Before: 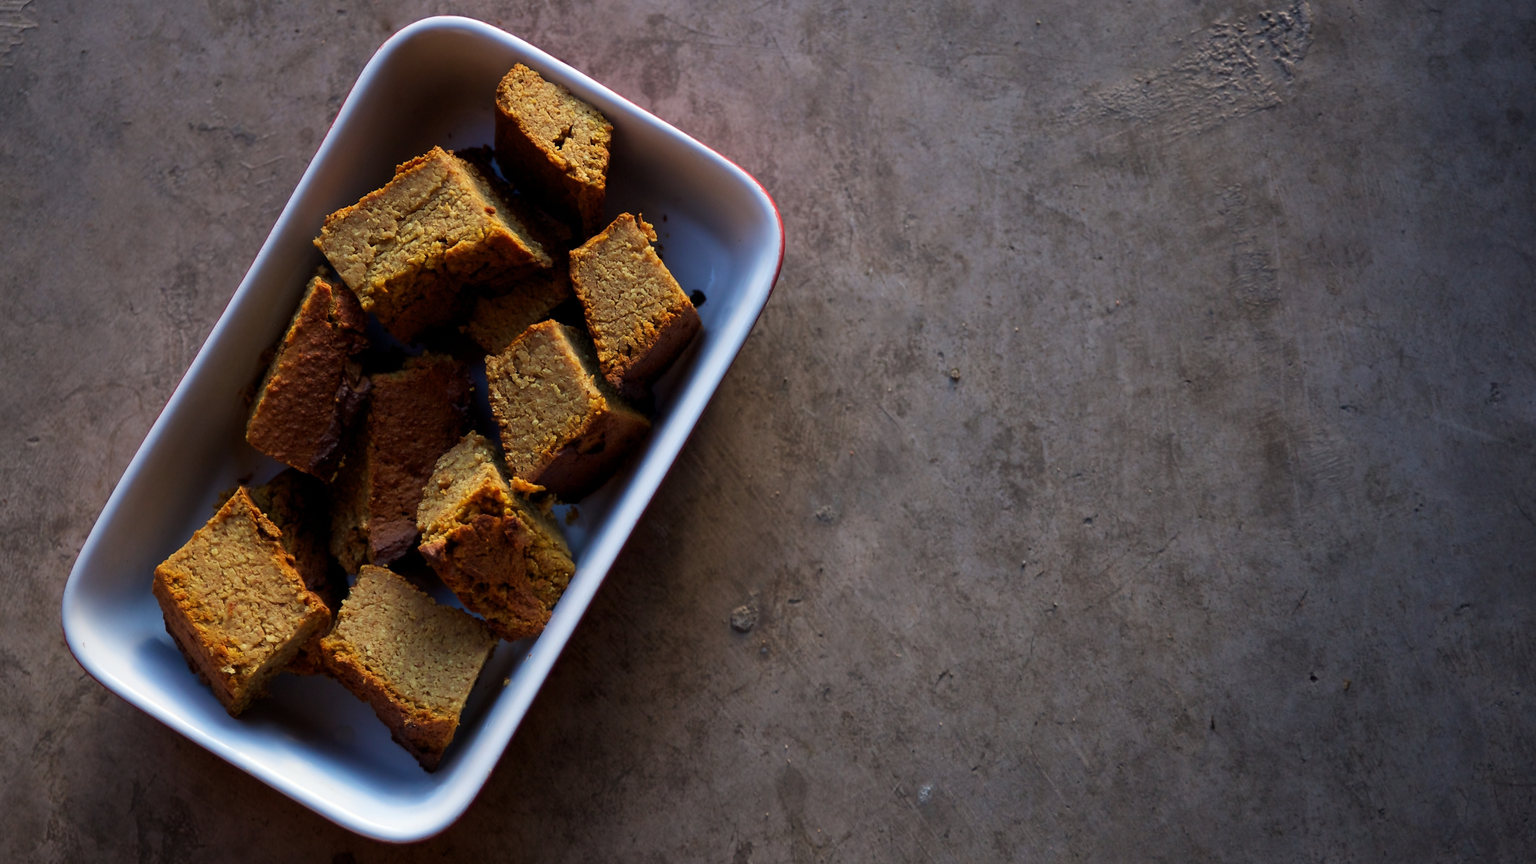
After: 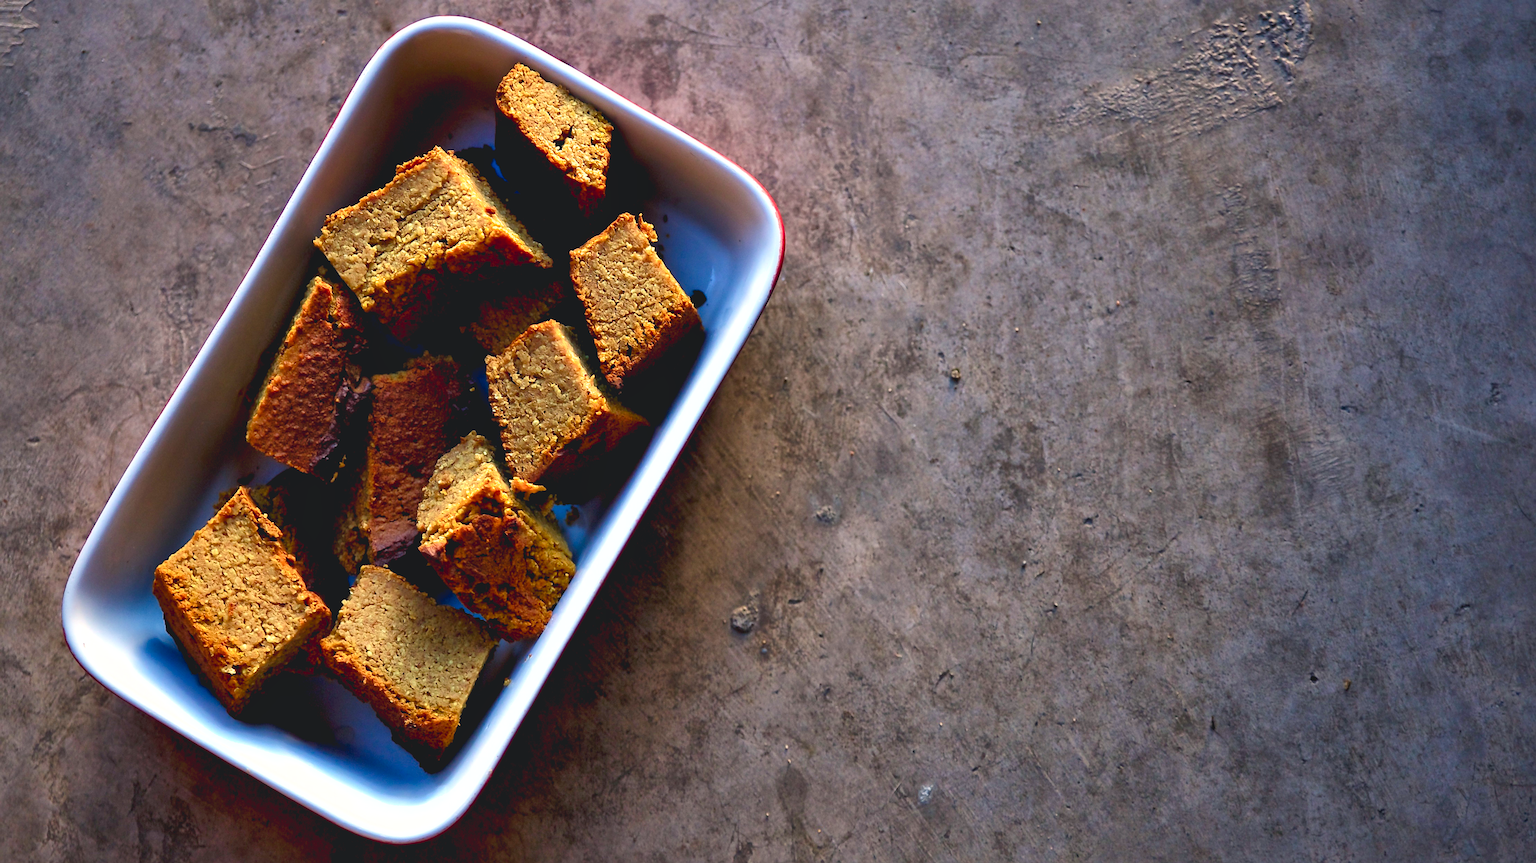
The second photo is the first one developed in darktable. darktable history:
contrast brightness saturation: contrast 0.2, brightness 0.16, saturation 0.22
shadows and highlights: on, module defaults
sharpen: on, module defaults
contrast equalizer: octaves 7, y [[0.6 ×6], [0.55 ×6], [0 ×6], [0 ×6], [0 ×6]]
color balance rgb: shadows lift › chroma 2%, shadows lift › hue 250°, power › hue 326.4°, highlights gain › chroma 2%, highlights gain › hue 64.8°, global offset › luminance 0.5%, global offset › hue 58.8°, perceptual saturation grading › highlights -25%, perceptual saturation grading › shadows 30%, global vibrance 15%
velvia: strength 9.25%
